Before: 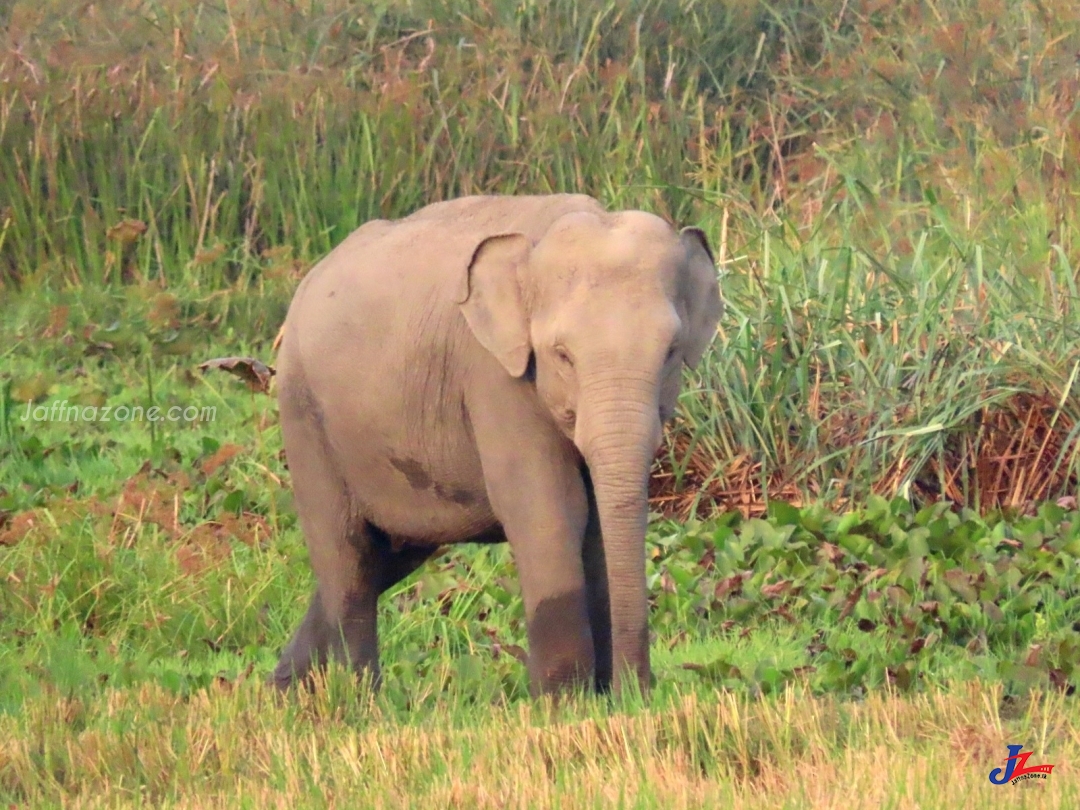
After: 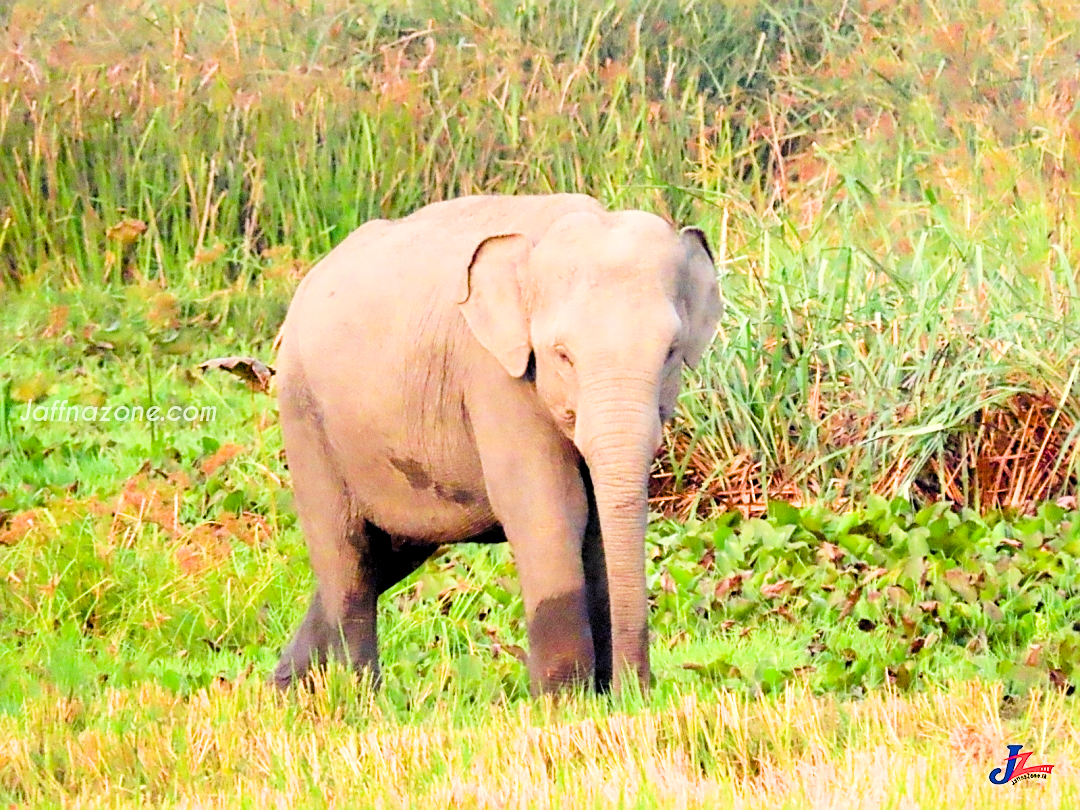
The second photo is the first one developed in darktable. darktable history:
color balance rgb: linear chroma grading › global chroma 18.9%, perceptual saturation grading › global saturation 20%, perceptual saturation grading › highlights -25%, perceptual saturation grading › shadows 50%, global vibrance 18.93%
exposure: exposure 0.95 EV, compensate highlight preservation false
sharpen: on, module defaults
filmic rgb: black relative exposure -5 EV, hardness 2.88, contrast 1.4, highlights saturation mix -30%
levels: levels [0.031, 0.5, 0.969]
